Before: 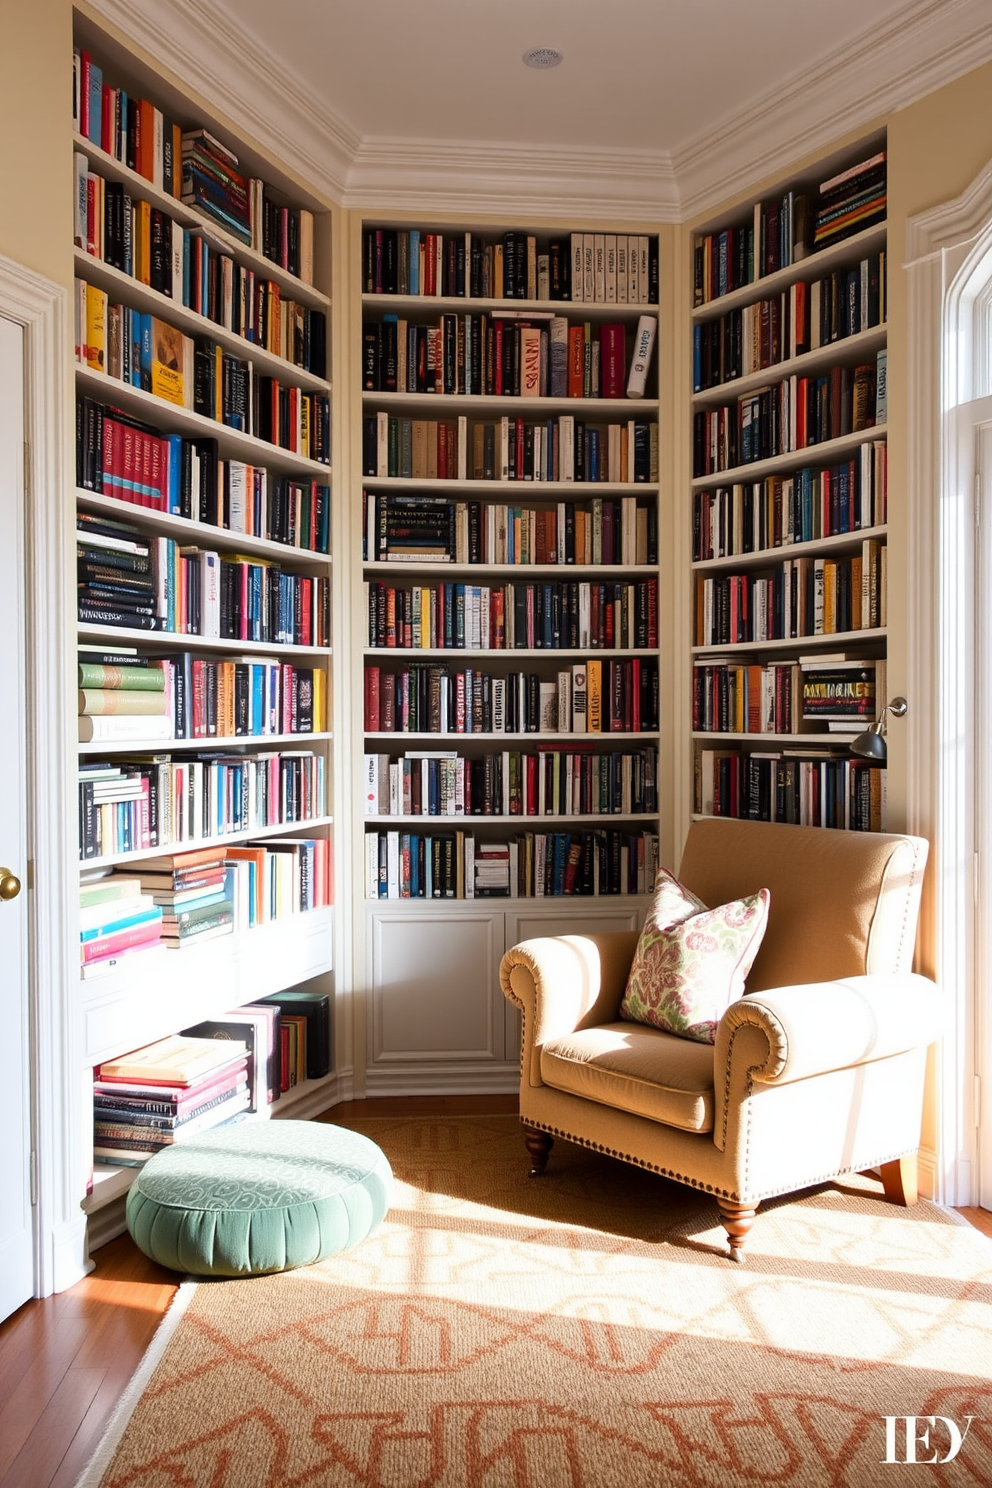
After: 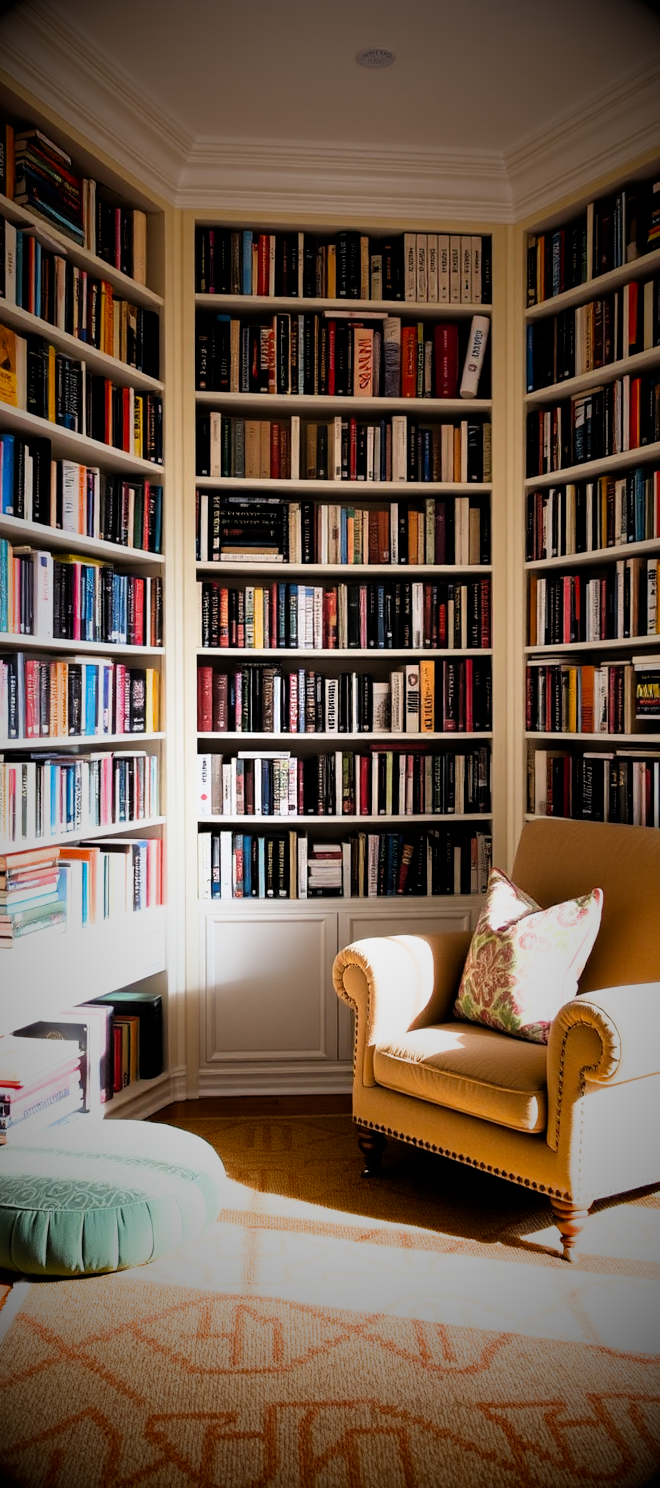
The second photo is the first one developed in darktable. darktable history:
filmic rgb: black relative exposure -4.93 EV, white relative exposure 2.84 EV, hardness 3.72
exposure: black level correction 0, exposure 0.5 EV, compensate highlight preservation false
crop: left 16.899%, right 16.556%
vignetting: fall-off start 15.9%, fall-off radius 100%, brightness -1, saturation 0.5, width/height ratio 0.719
